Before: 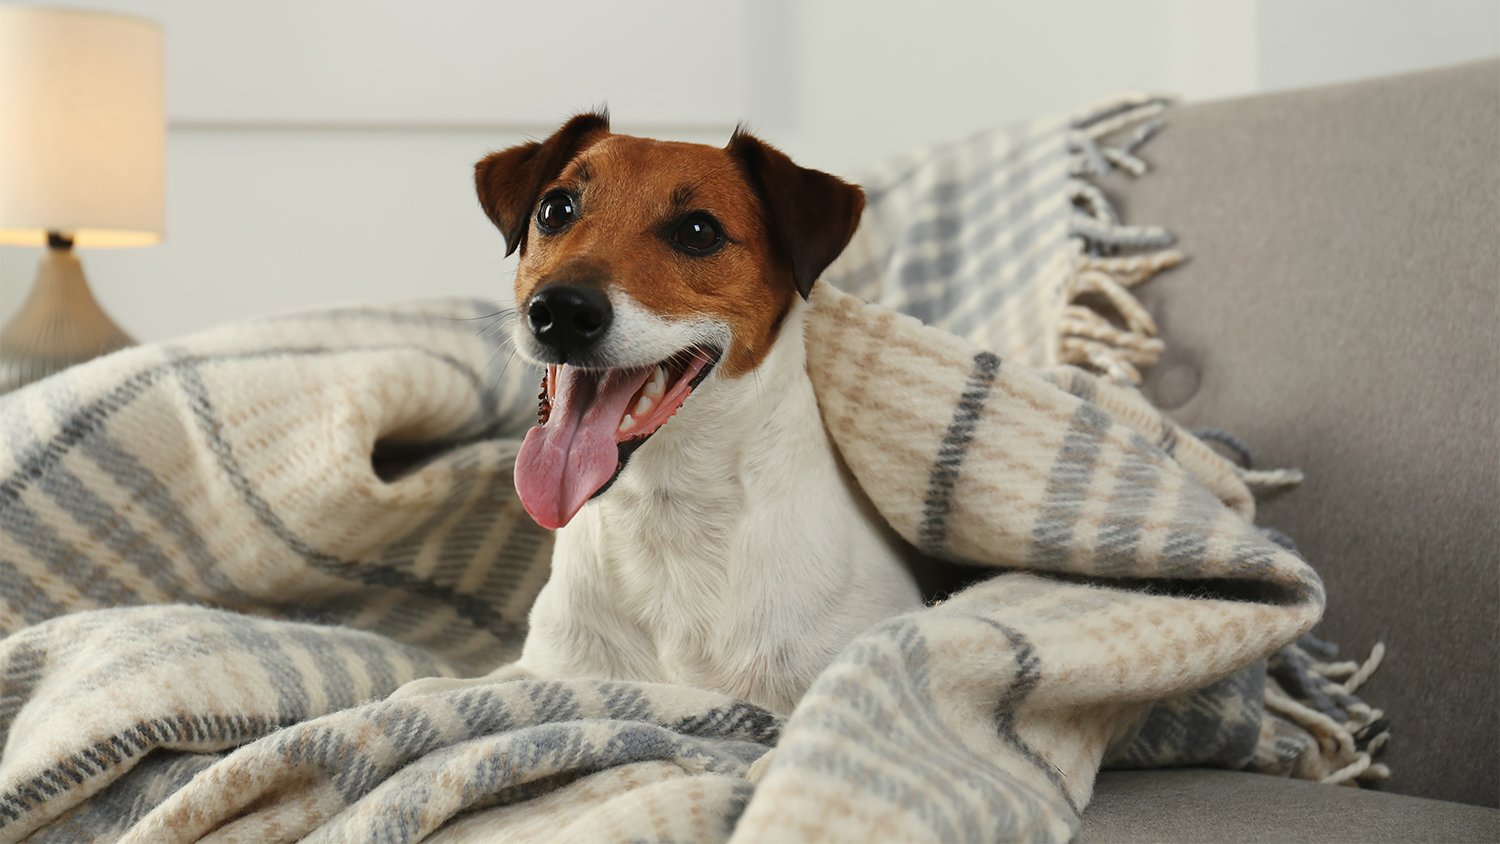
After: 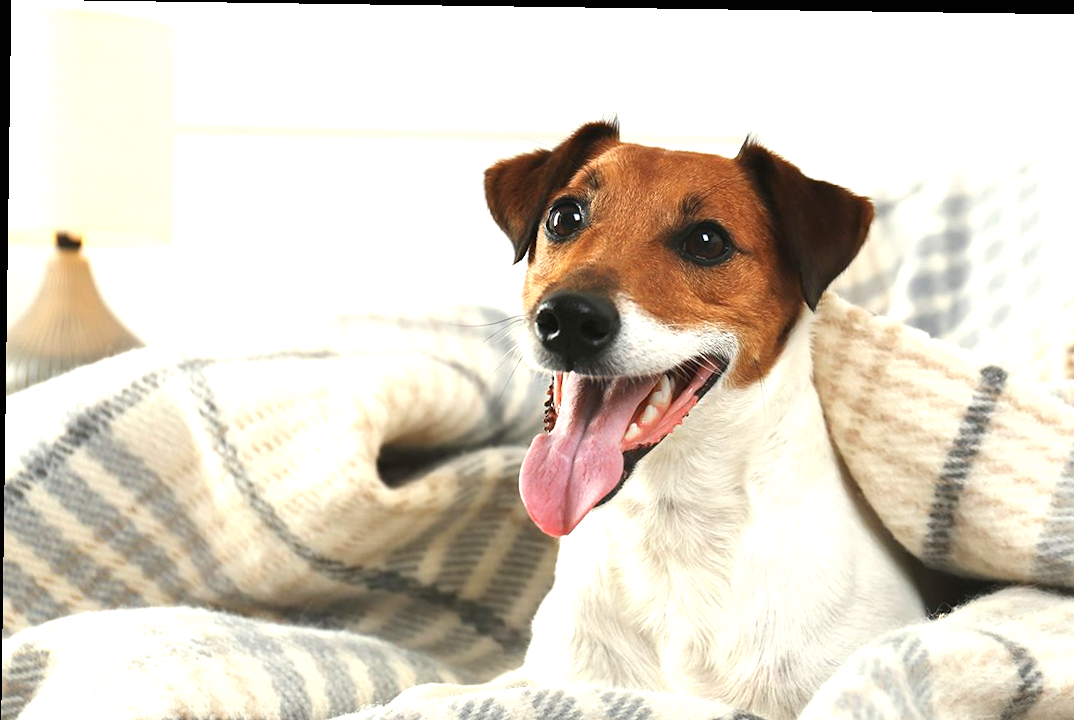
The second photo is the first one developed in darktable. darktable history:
rotate and perspective: rotation 0.8°, automatic cropping off
exposure: black level correction 0, exposure 1.1 EV, compensate highlight preservation false
crop: right 28.885%, bottom 16.626%
tone equalizer: on, module defaults
